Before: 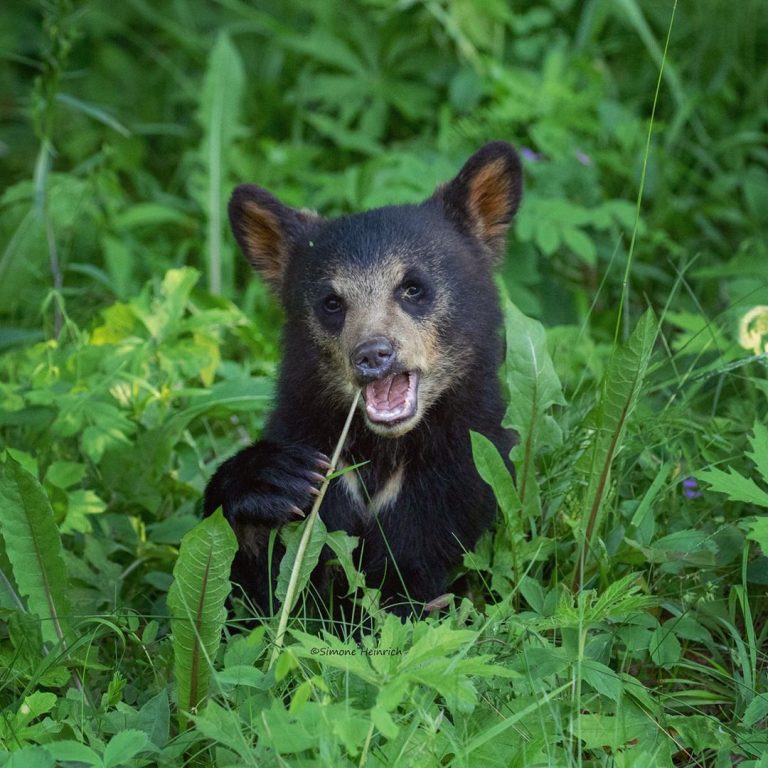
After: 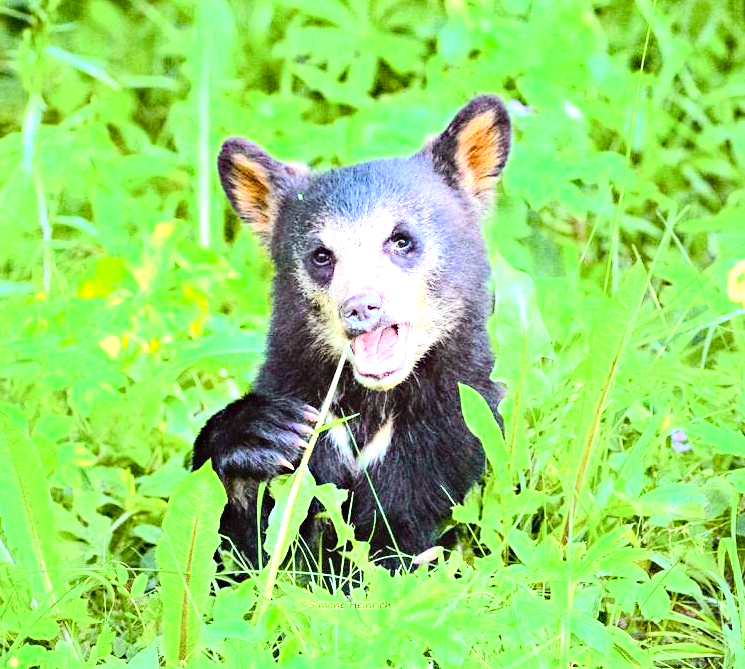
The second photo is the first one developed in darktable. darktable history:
haze removal: compatibility mode true, adaptive false
crop: left 1.507%, top 6.147%, right 1.379%, bottom 6.637%
white balance: red 0.98, blue 1.034
exposure: exposure 2.04 EV, compensate highlight preservation false
tone equalizer: -8 EV -1.08 EV, -7 EV -1.01 EV, -6 EV -0.867 EV, -5 EV -0.578 EV, -3 EV 0.578 EV, -2 EV 0.867 EV, -1 EV 1.01 EV, +0 EV 1.08 EV, edges refinement/feathering 500, mask exposure compensation -1.57 EV, preserve details no
color balance rgb: perceptual saturation grading › global saturation 20%, perceptual saturation grading › highlights -25%, perceptual saturation grading › shadows 25%
tone curve: curves: ch0 [(0, 0.012) (0.031, 0.02) (0.12, 0.083) (0.193, 0.171) (0.277, 0.279) (0.45, 0.52) (0.568, 0.676) (0.678, 0.777) (0.875, 0.92) (1, 0.965)]; ch1 [(0, 0) (0.243, 0.245) (0.402, 0.41) (0.493, 0.486) (0.508, 0.507) (0.531, 0.53) (0.551, 0.564) (0.646, 0.672) (0.694, 0.732) (1, 1)]; ch2 [(0, 0) (0.249, 0.216) (0.356, 0.343) (0.424, 0.442) (0.476, 0.482) (0.498, 0.502) (0.517, 0.517) (0.532, 0.545) (0.562, 0.575) (0.614, 0.644) (0.706, 0.748) (0.808, 0.809) (0.991, 0.968)], color space Lab, independent channels, preserve colors none
contrast brightness saturation: brightness 0.15
